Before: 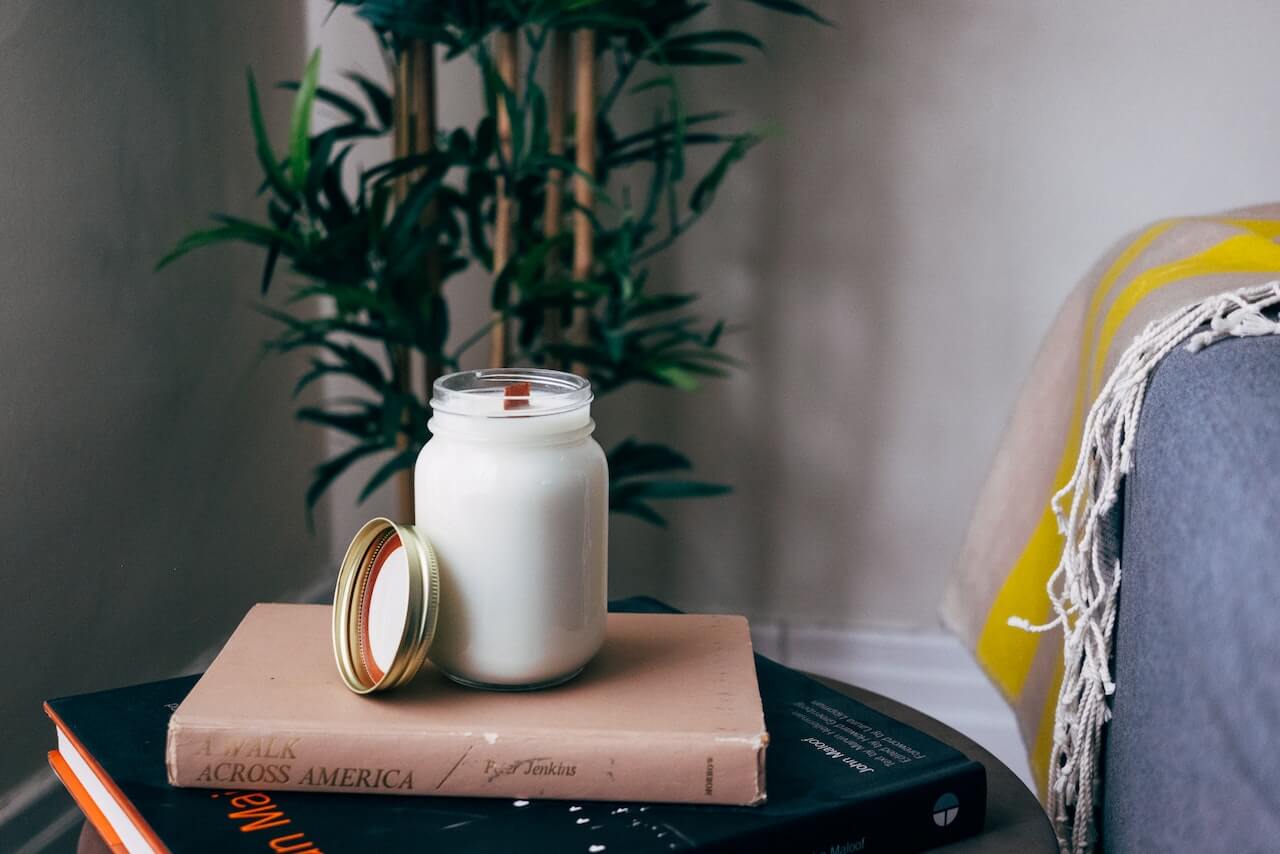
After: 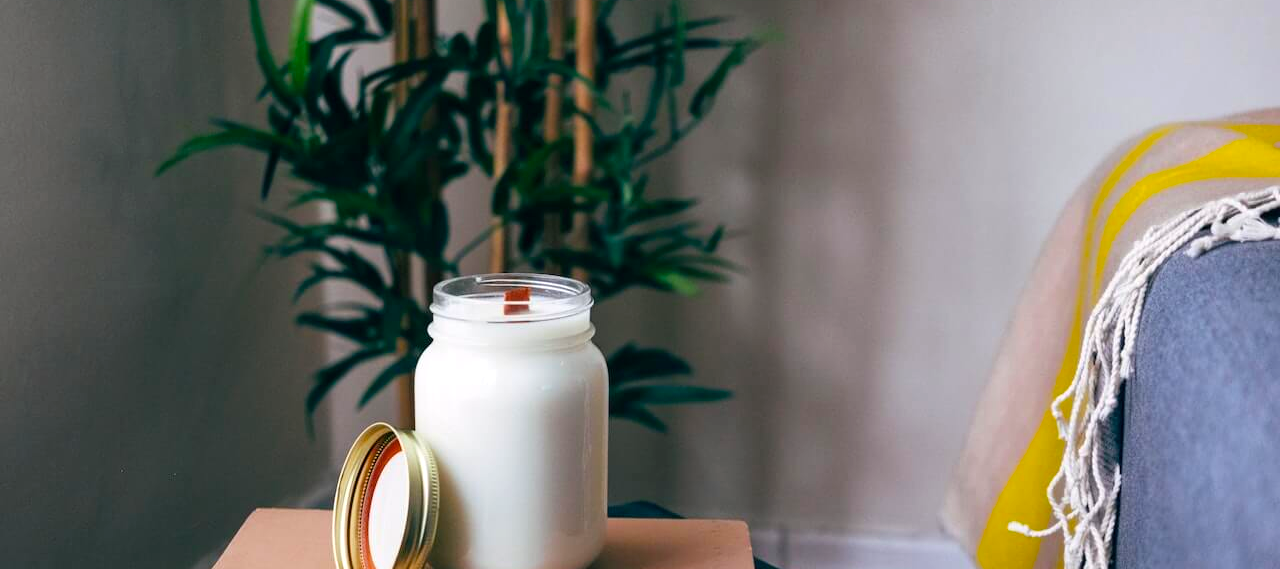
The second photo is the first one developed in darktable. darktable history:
crop: top 11.166%, bottom 22.168%
exposure: exposure 0.207 EV, compensate highlight preservation false
color balance rgb: perceptual saturation grading › global saturation 25%, global vibrance 20%
